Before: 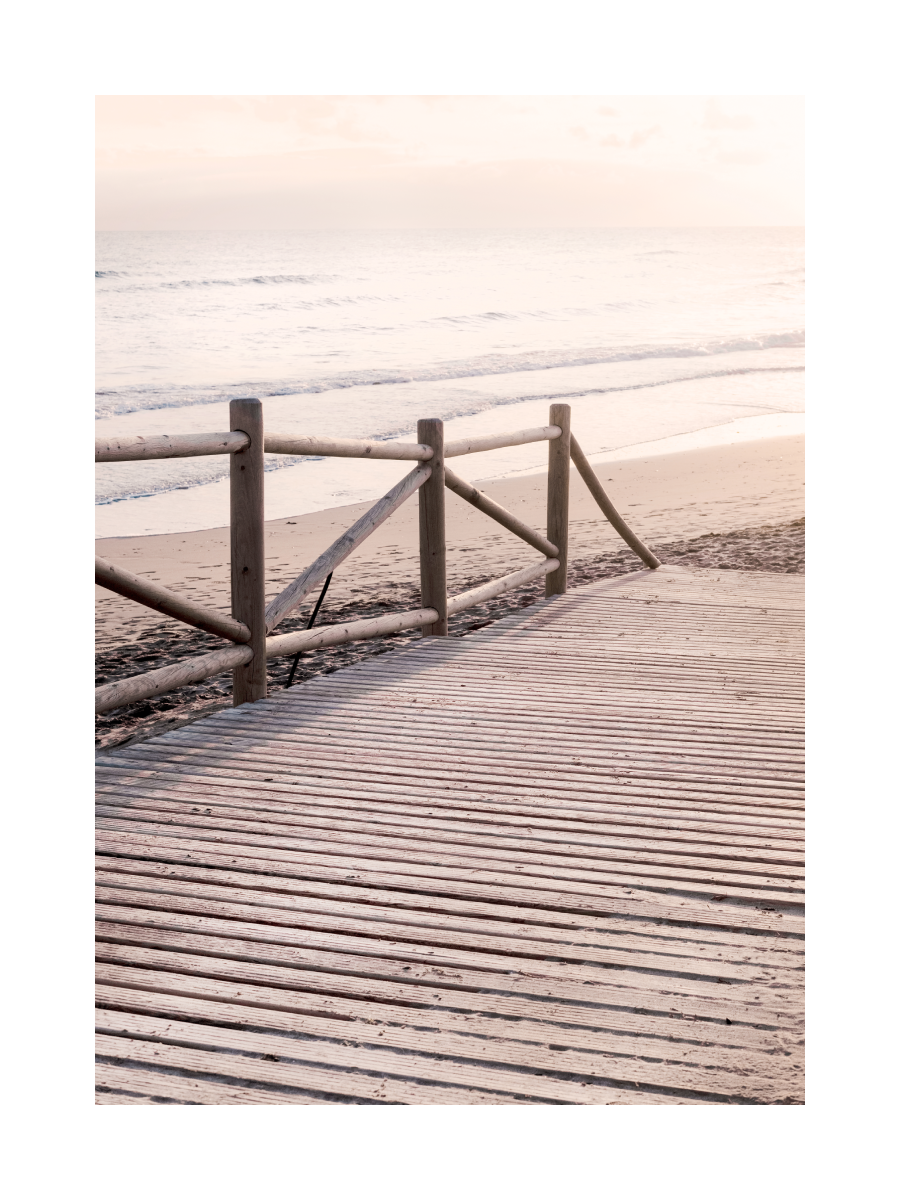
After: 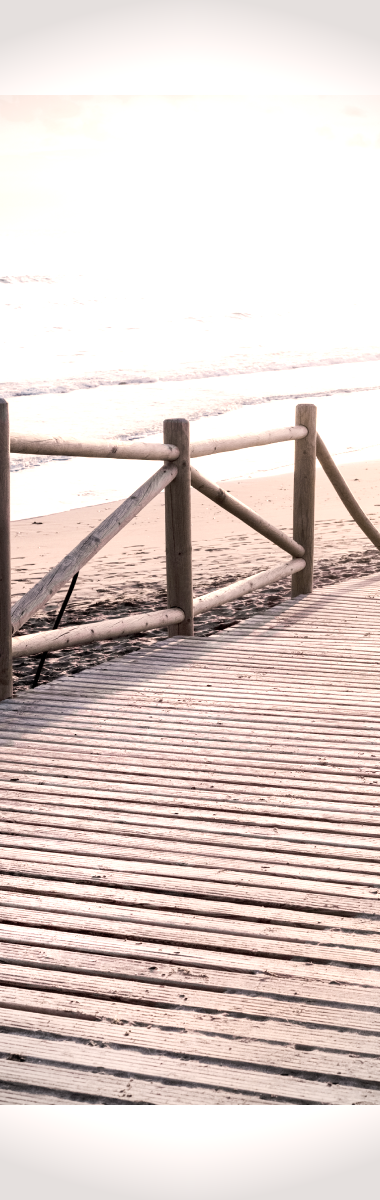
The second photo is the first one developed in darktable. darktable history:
exposure: black level correction 0, exposure 0.199 EV, compensate exposure bias true, compensate highlight preservation false
color correction: highlights a* 5.6, highlights b* 5.18, saturation 0.64
crop: left 28.261%, right 29.446%
vignetting: fall-off start 90.72%, fall-off radius 39.36%, width/height ratio 1.226, shape 1.3
color balance rgb: linear chroma grading › global chroma 9.296%, perceptual saturation grading › global saturation 19.945%, contrast 14.689%
